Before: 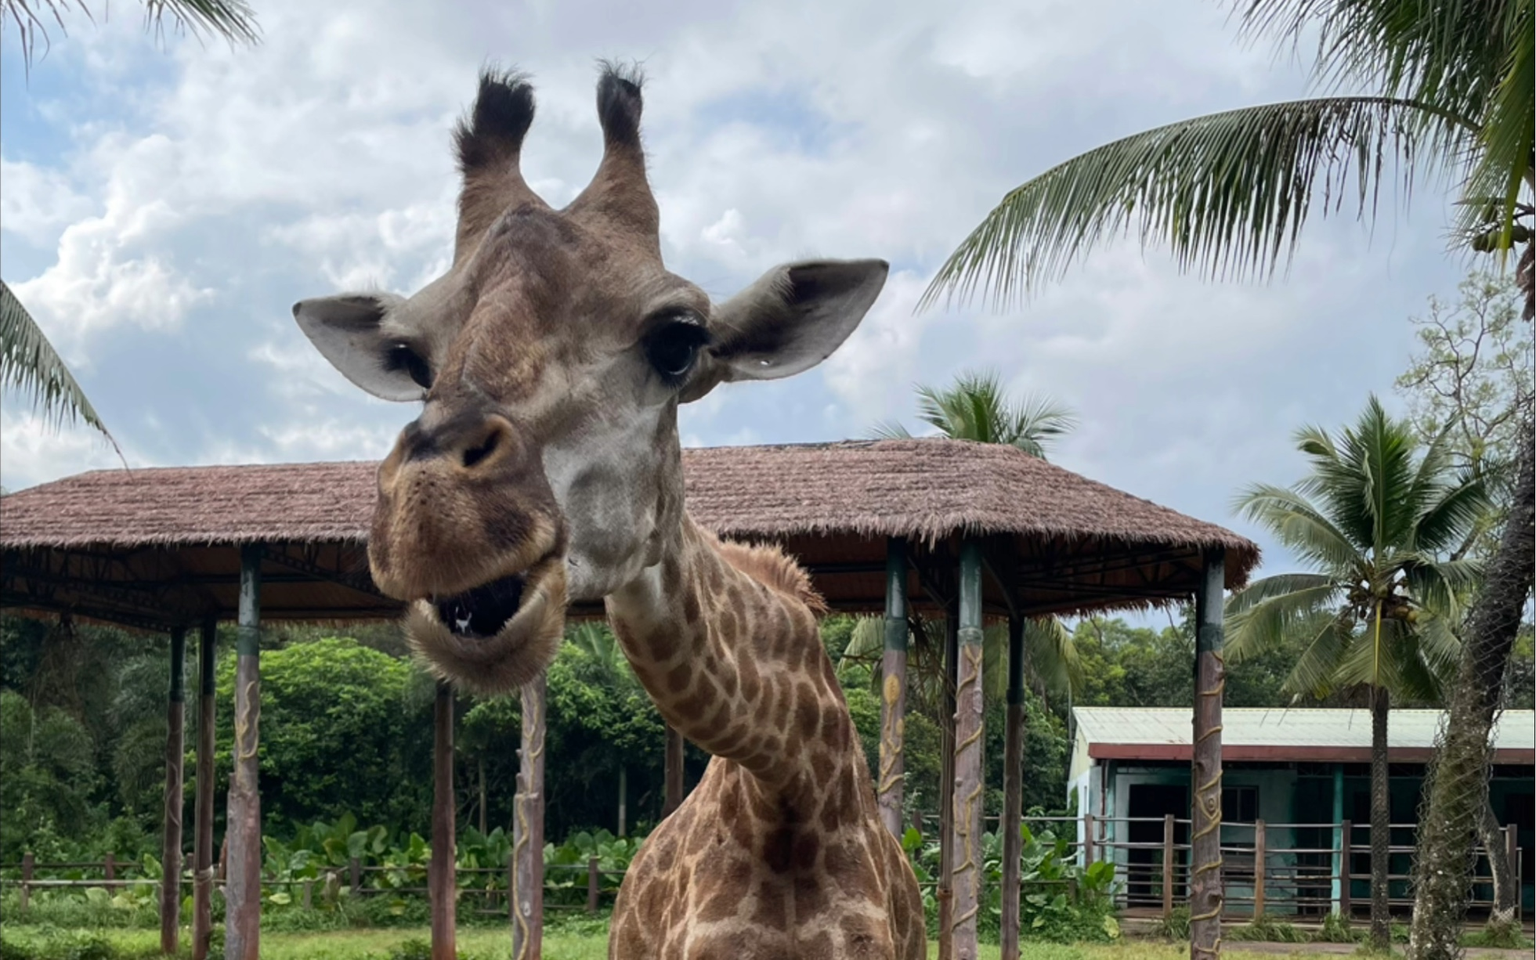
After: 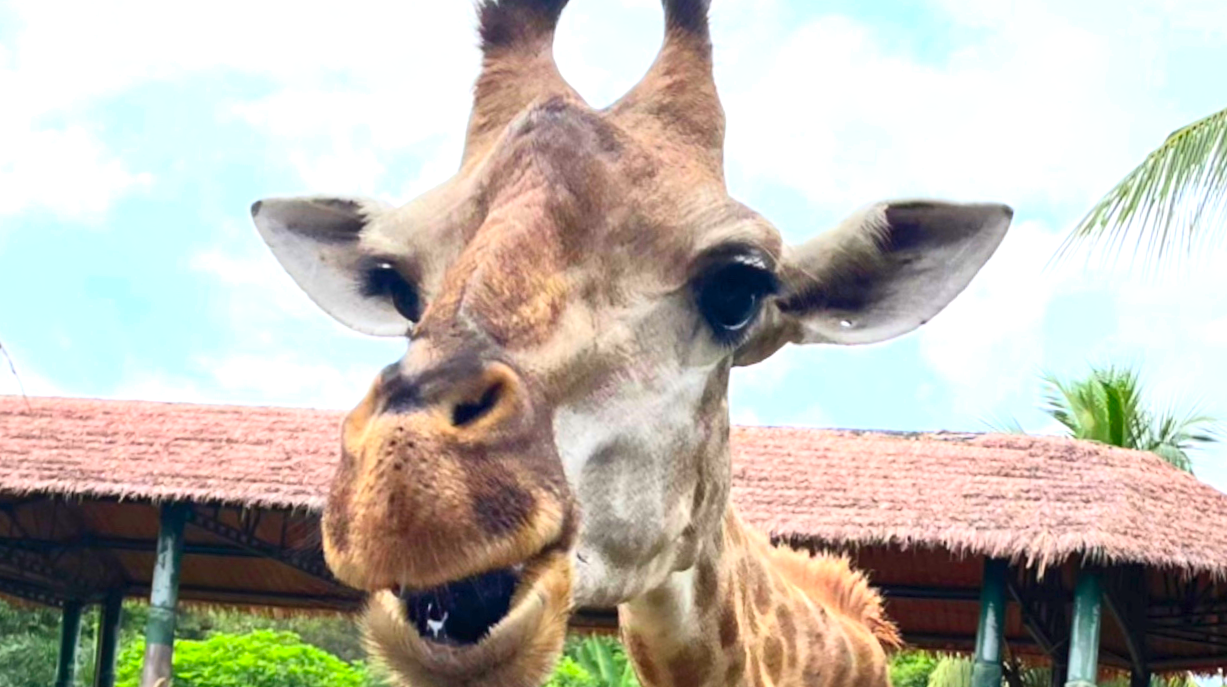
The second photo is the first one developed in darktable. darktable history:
contrast brightness saturation: contrast 0.204, brightness 0.197, saturation 0.81
crop and rotate: angle -4.48°, left 2.049%, top 6.726%, right 27.719%, bottom 30.398%
exposure: exposure 1 EV, compensate highlight preservation false
